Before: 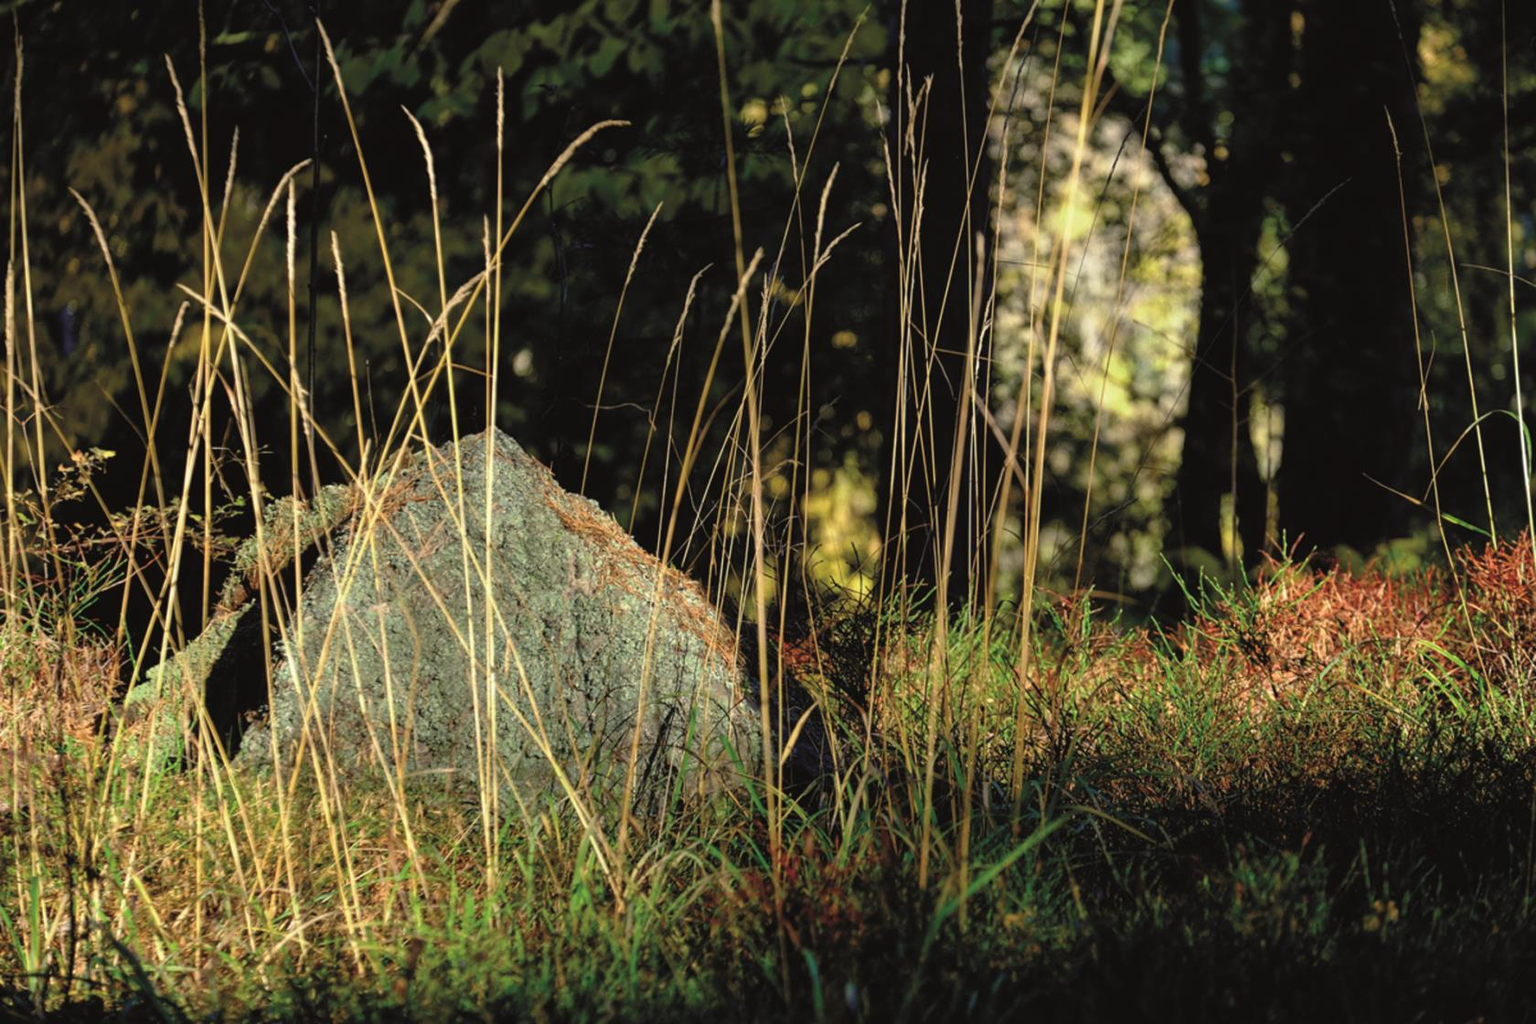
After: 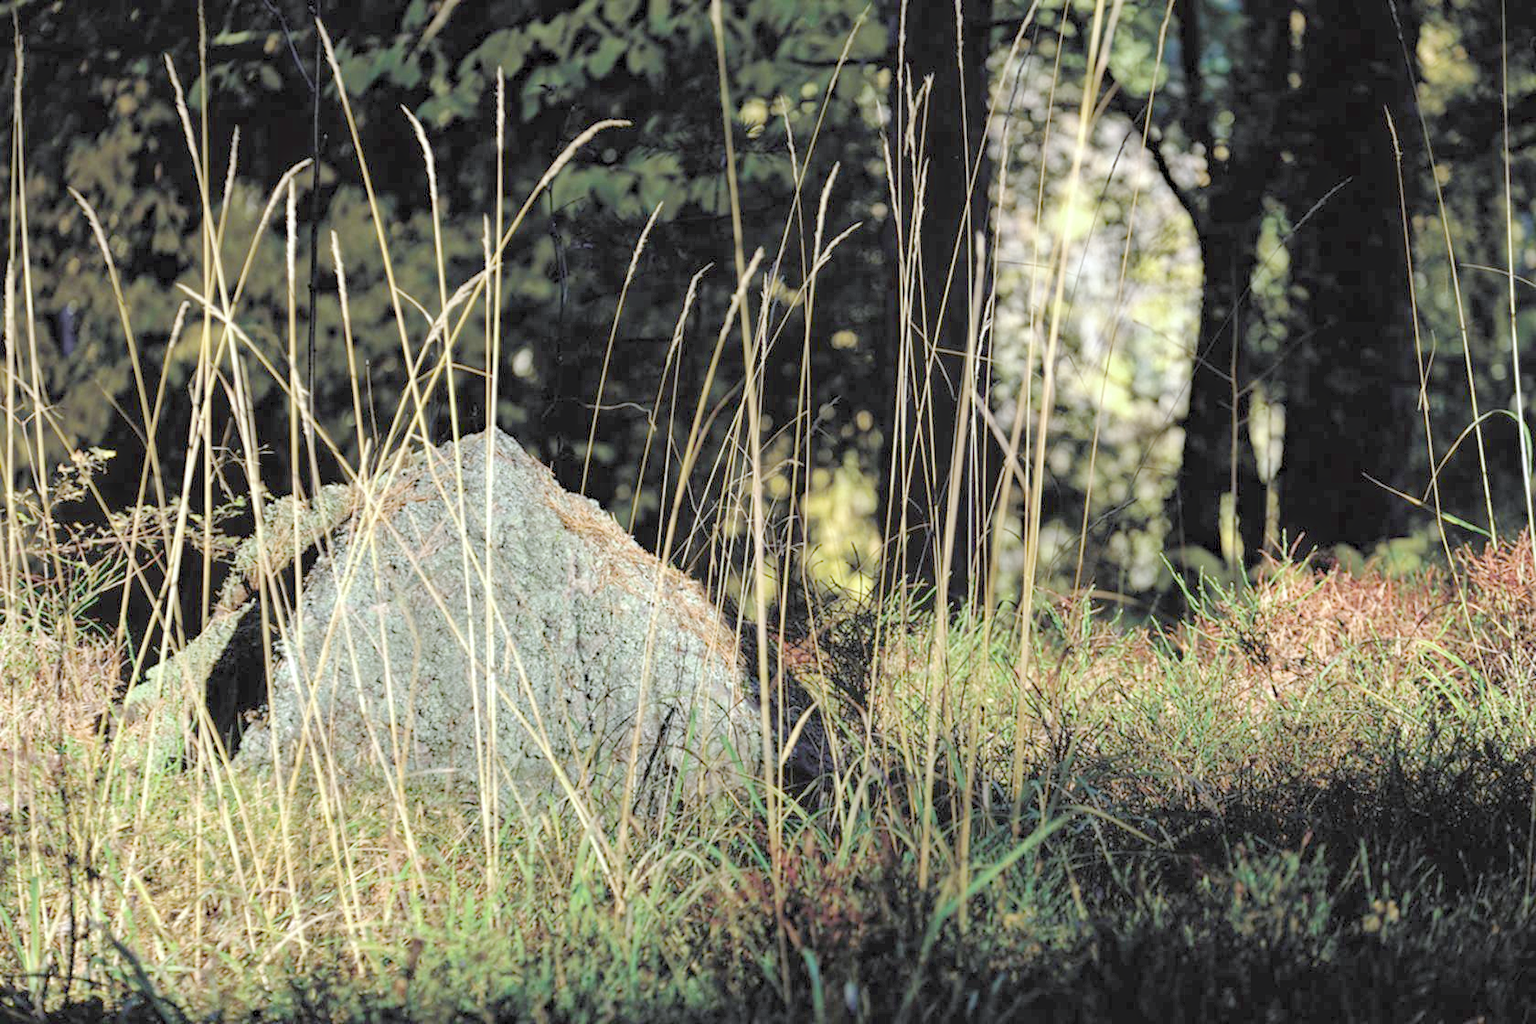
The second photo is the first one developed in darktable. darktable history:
white balance: red 0.931, blue 1.11
rgb levels: levels [[0.034, 0.472, 0.904], [0, 0.5, 1], [0, 0.5, 1]]
haze removal: strength 0.29, distance 0.25, compatibility mode true, adaptive false
